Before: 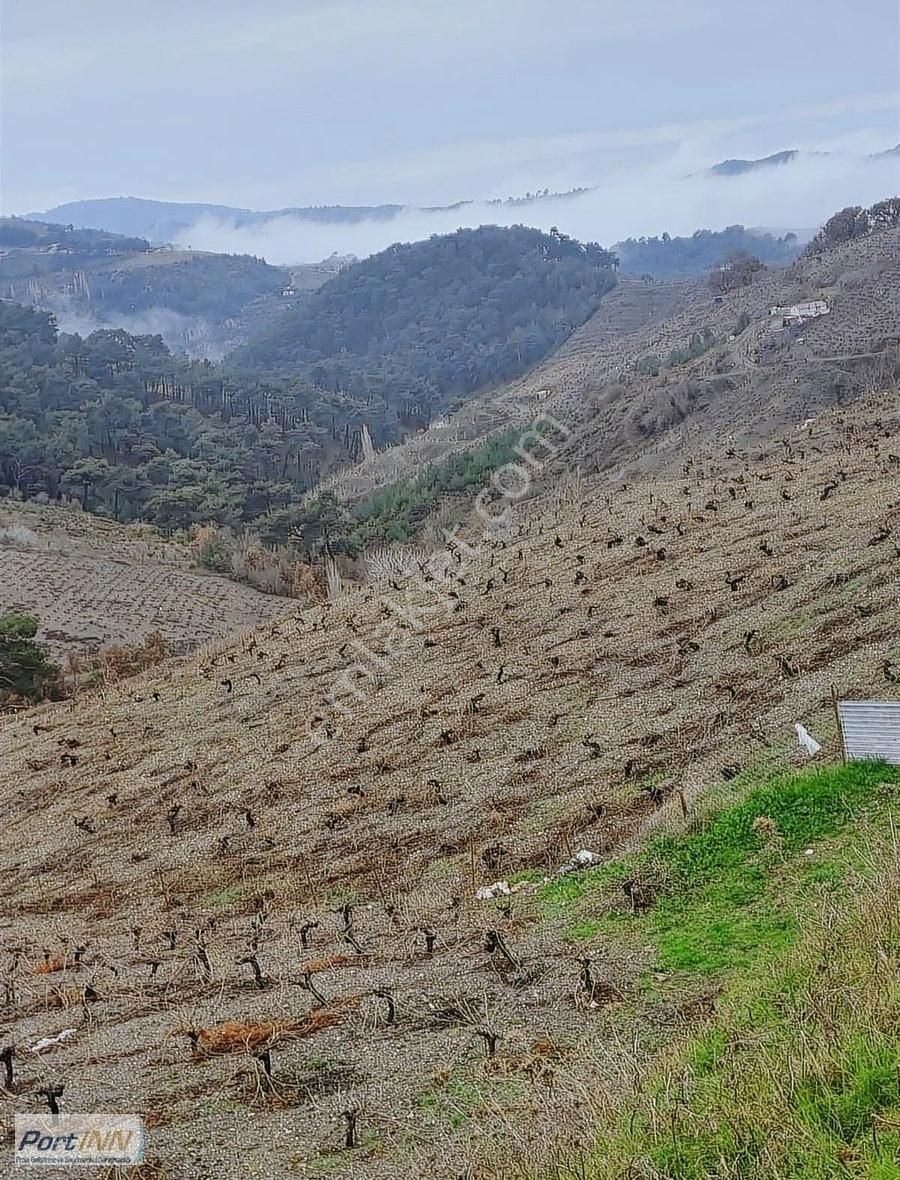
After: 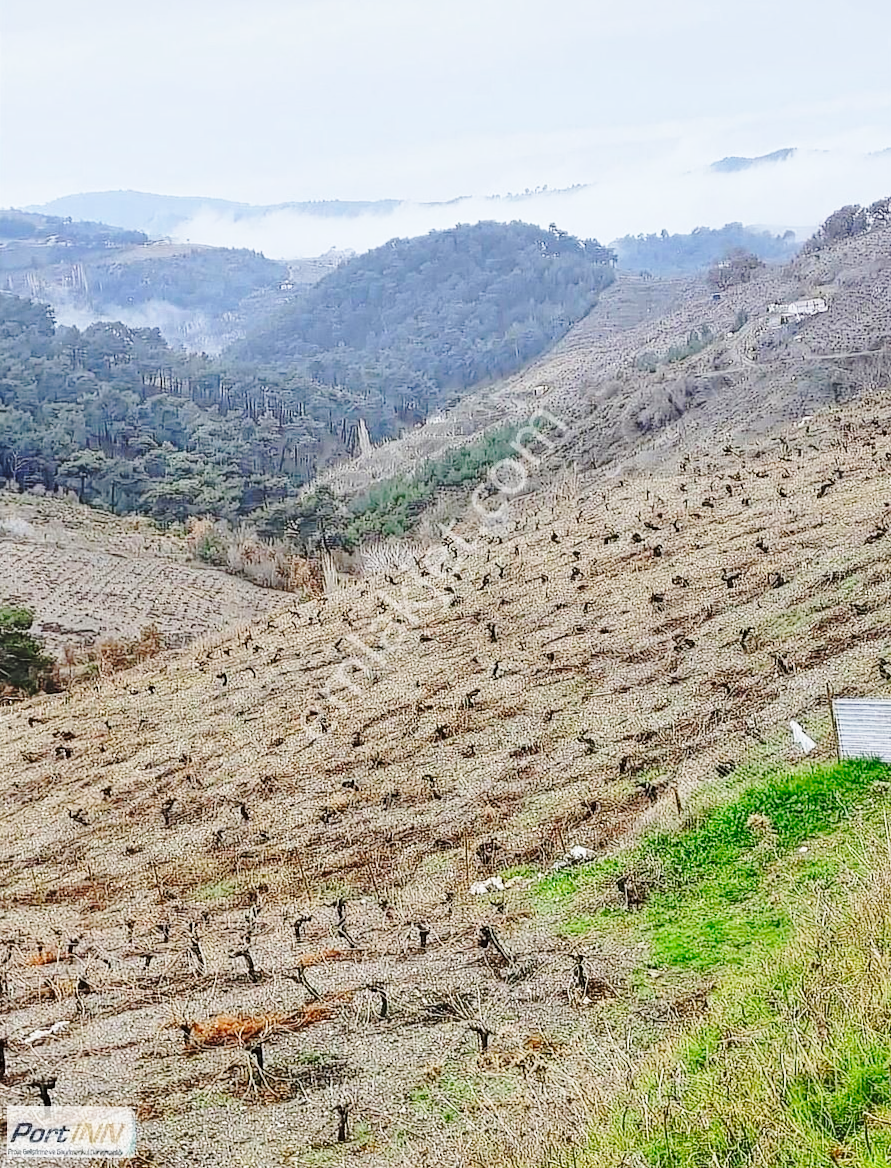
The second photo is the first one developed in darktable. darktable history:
base curve: curves: ch0 [(0, 0) (0.032, 0.037) (0.105, 0.228) (0.435, 0.76) (0.856, 0.983) (1, 1)], preserve colors none
crop and rotate: angle -0.415°
